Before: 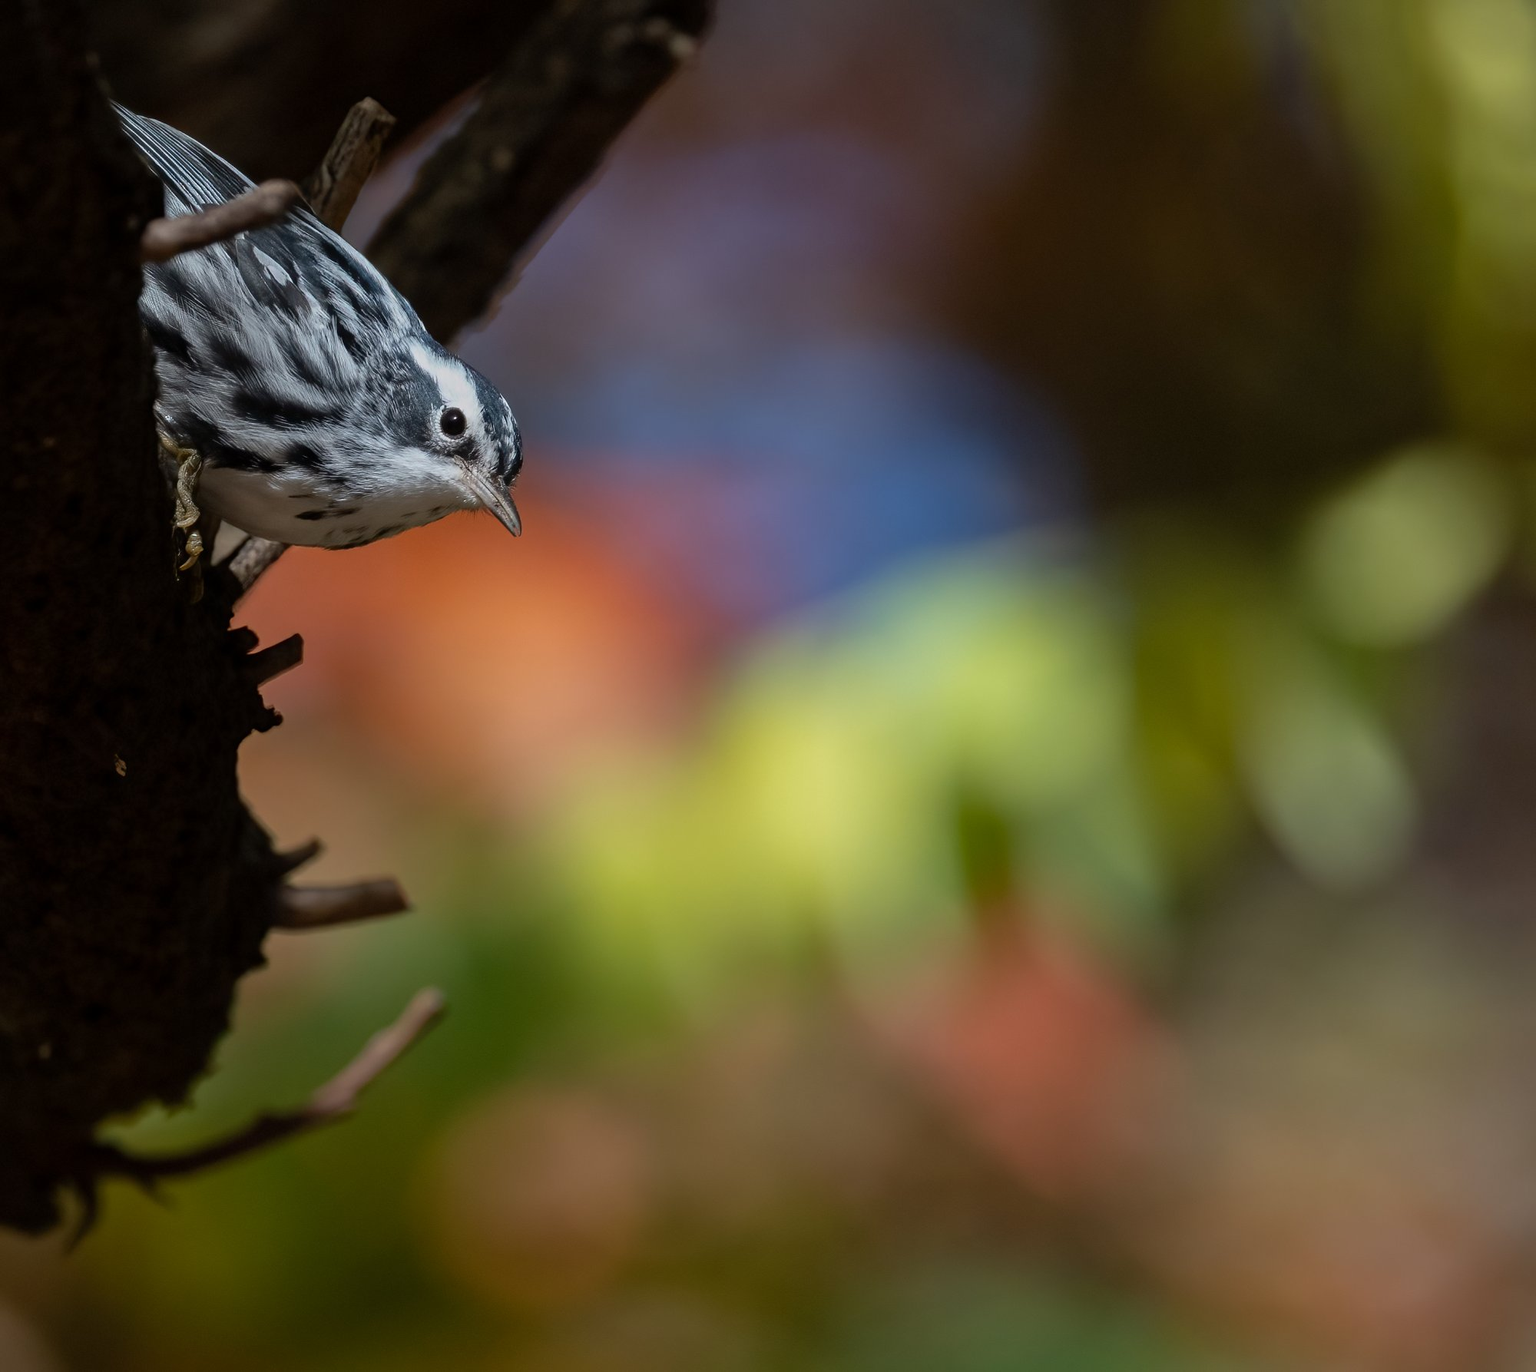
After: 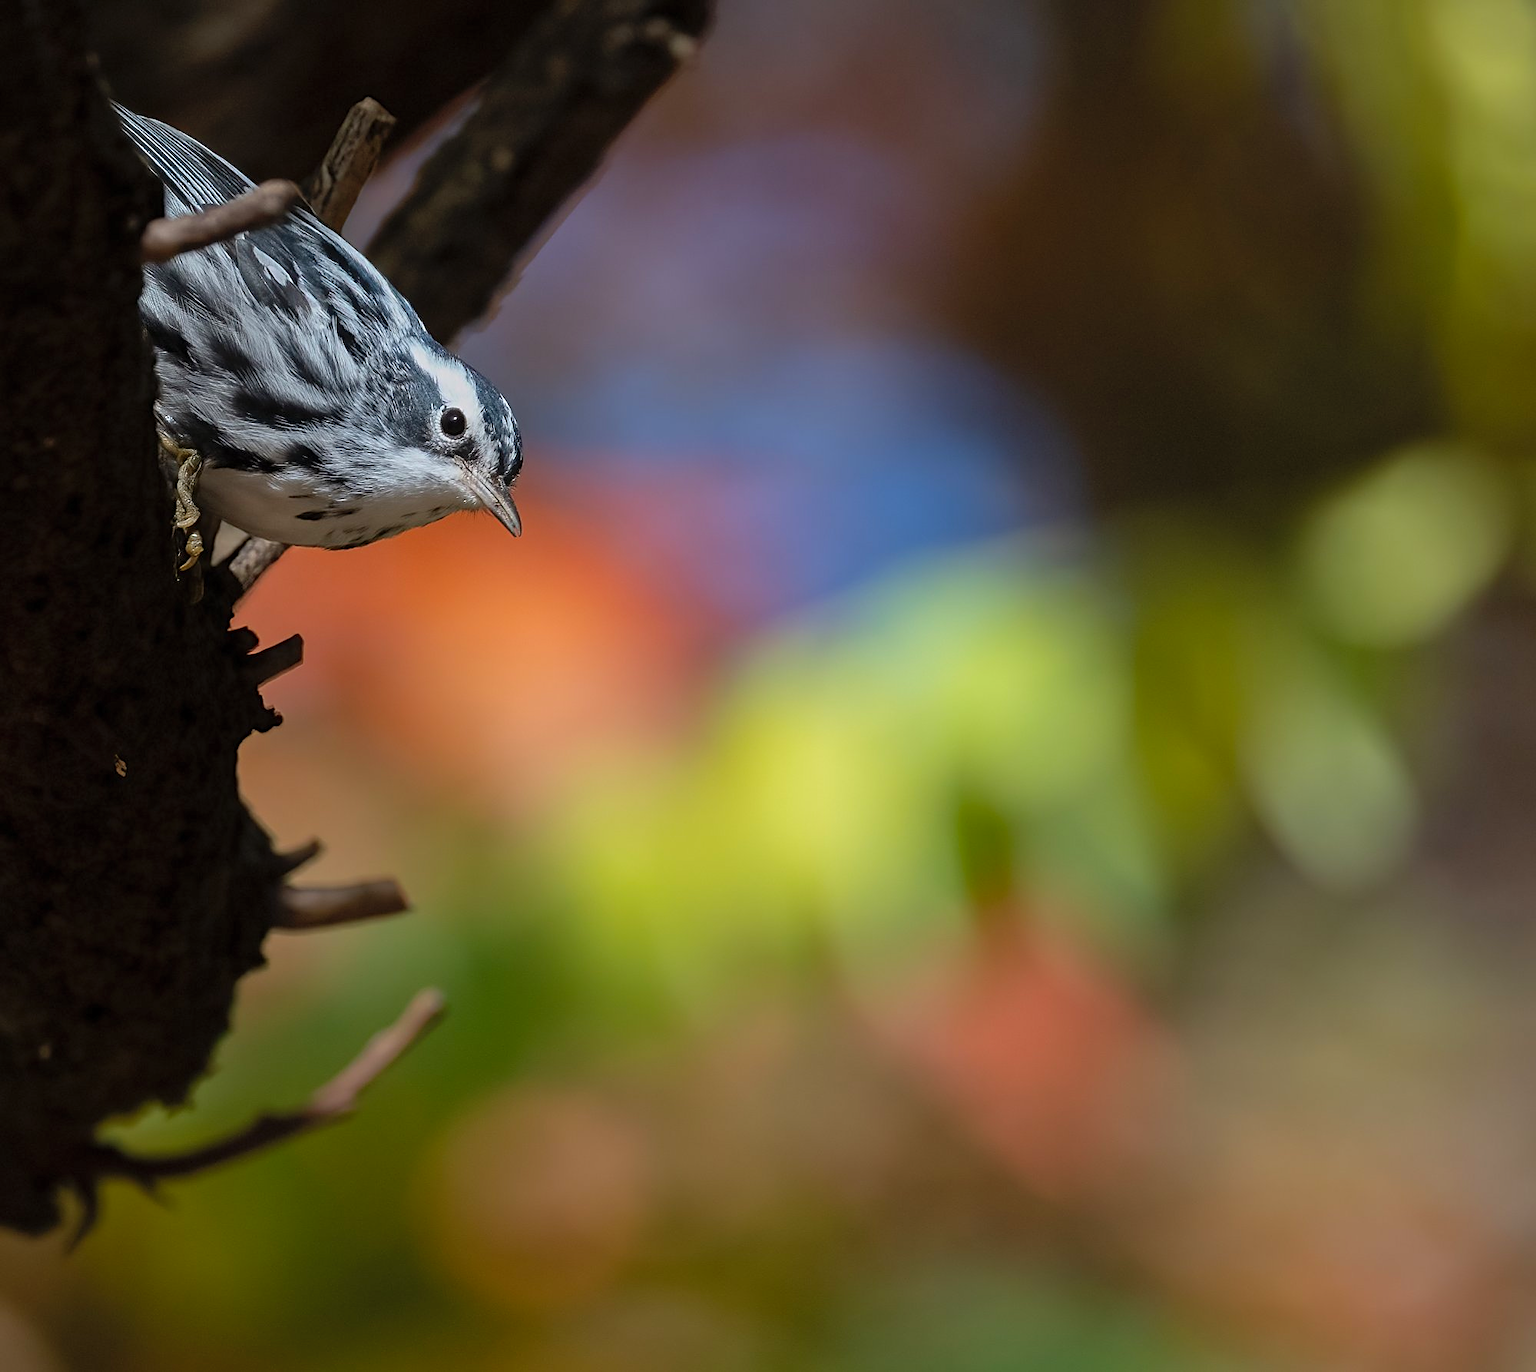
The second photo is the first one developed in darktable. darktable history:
sharpen: on, module defaults
contrast brightness saturation: brightness 0.09, saturation 0.19
